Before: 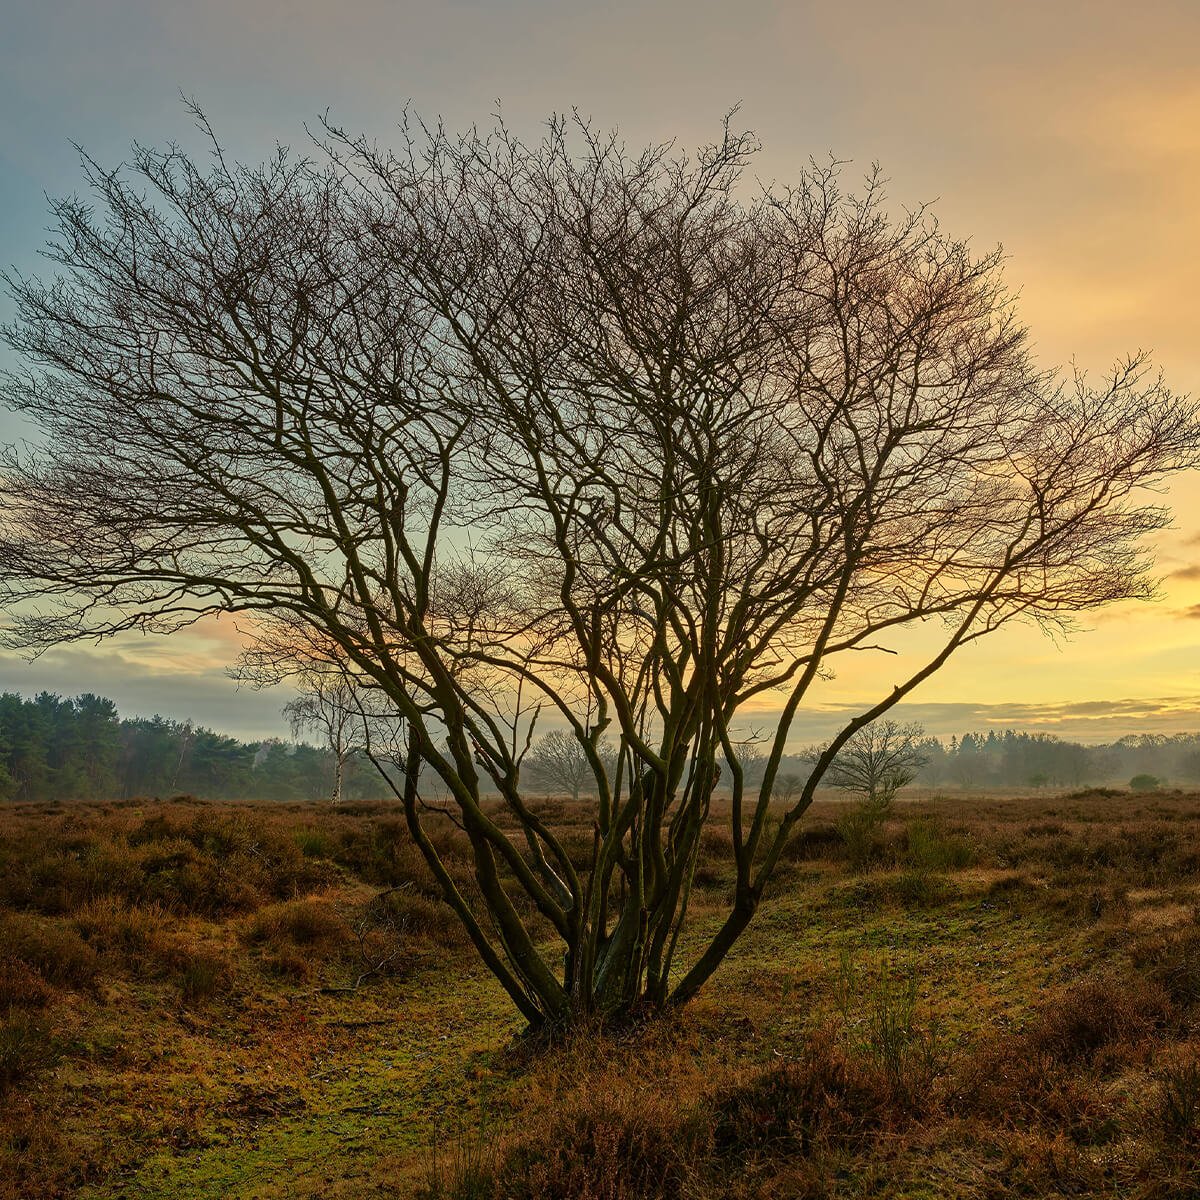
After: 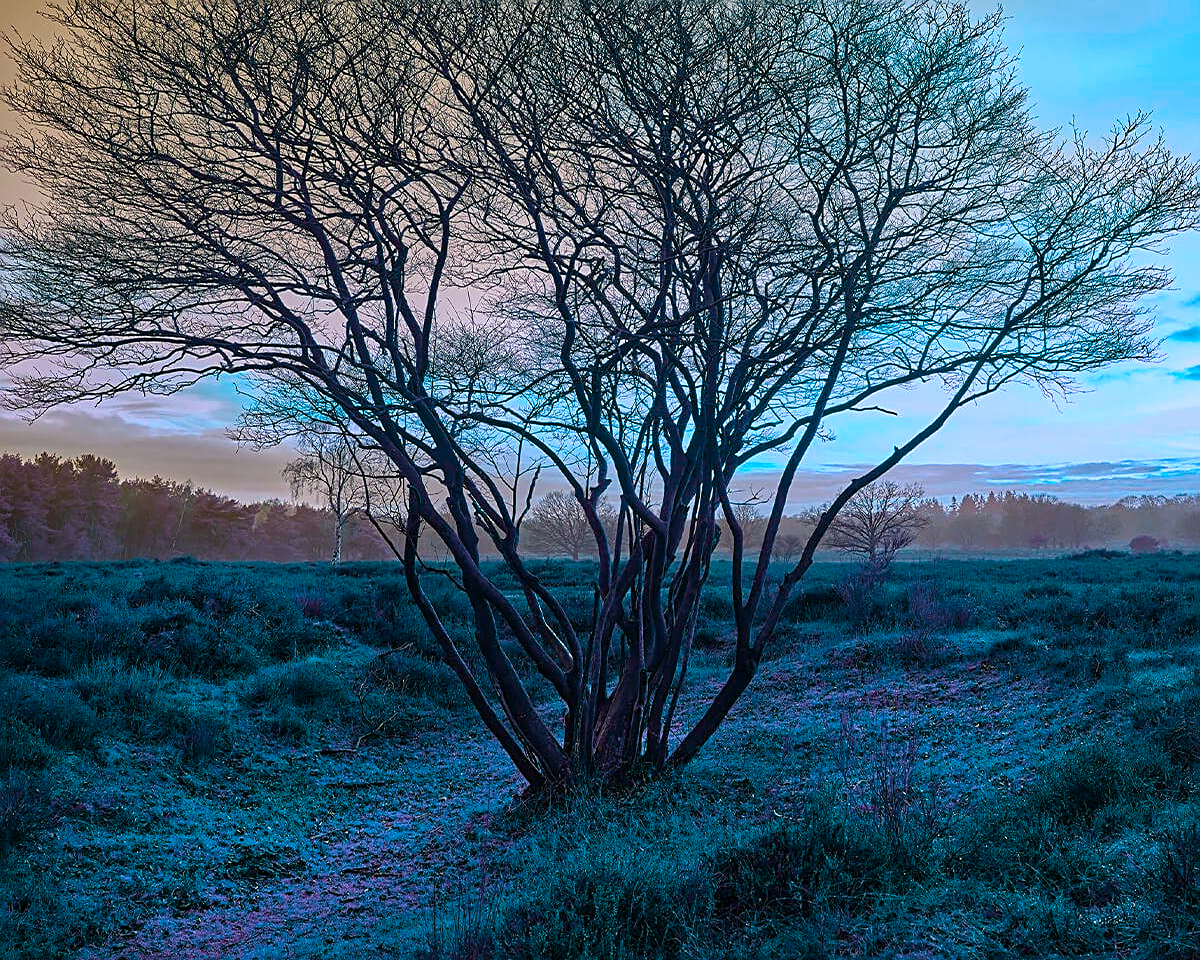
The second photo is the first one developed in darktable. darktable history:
sharpen: on, module defaults
crop and rotate: top 19.998%
white balance: red 0.967, blue 1.119, emerald 0.756
color balance rgb: hue shift 180°, global vibrance 50%, contrast 0.32%
